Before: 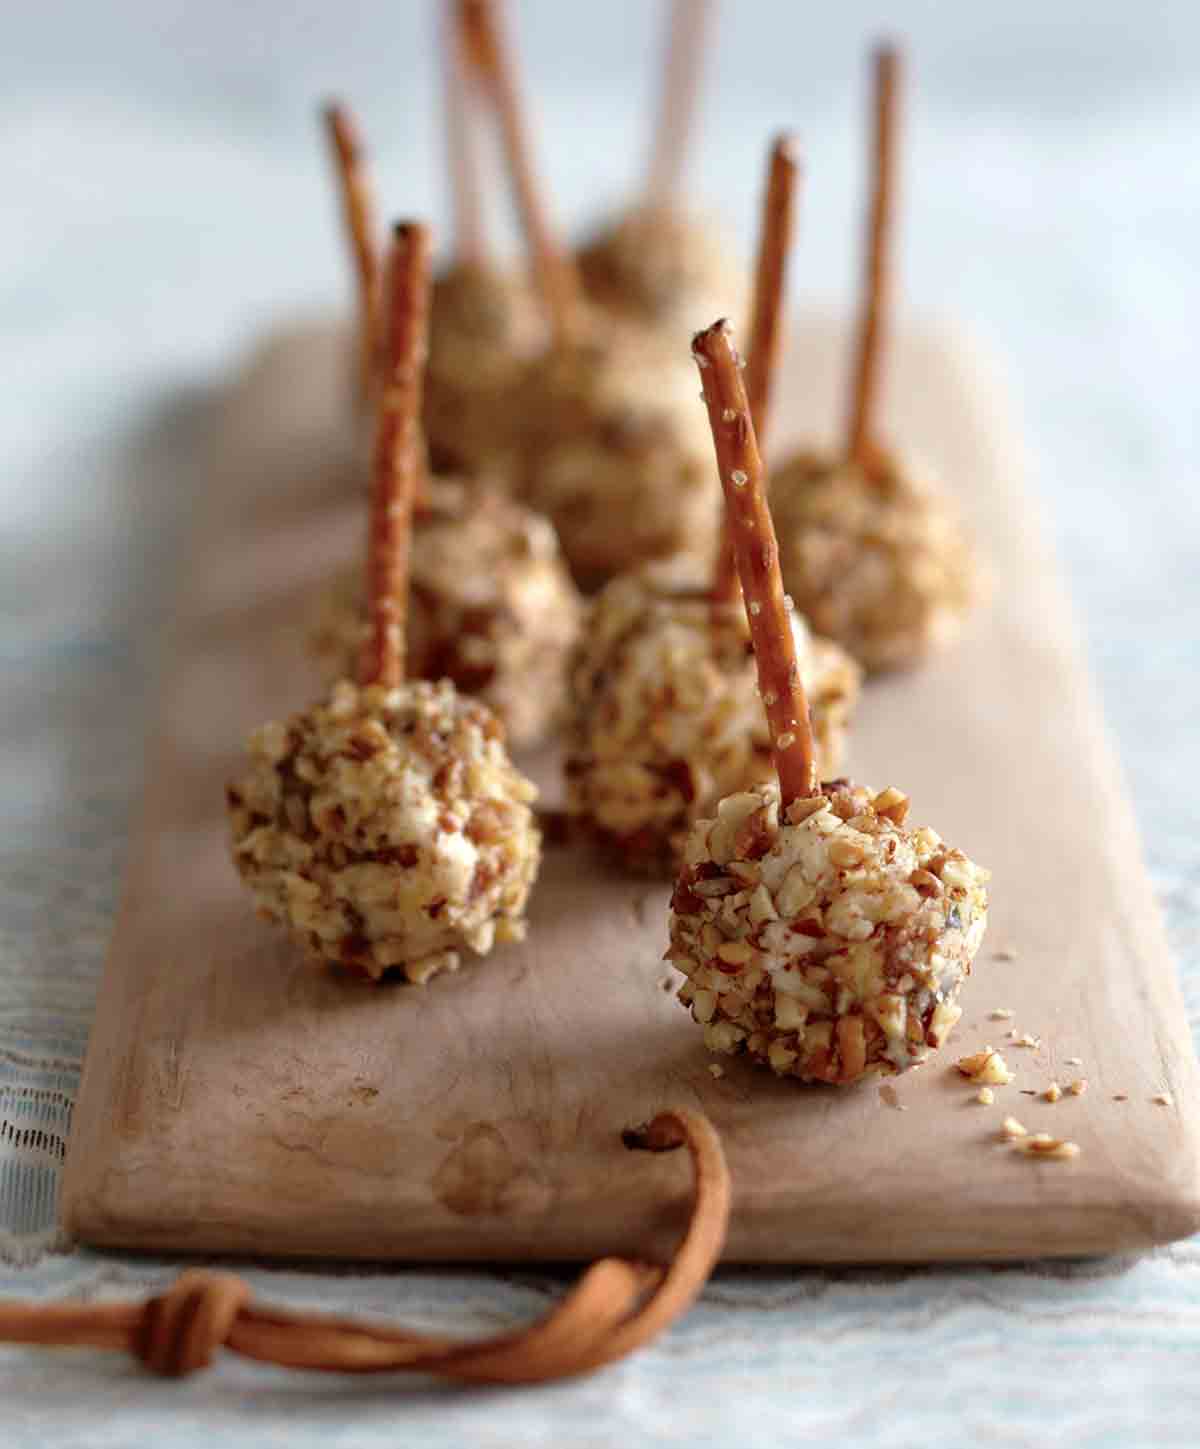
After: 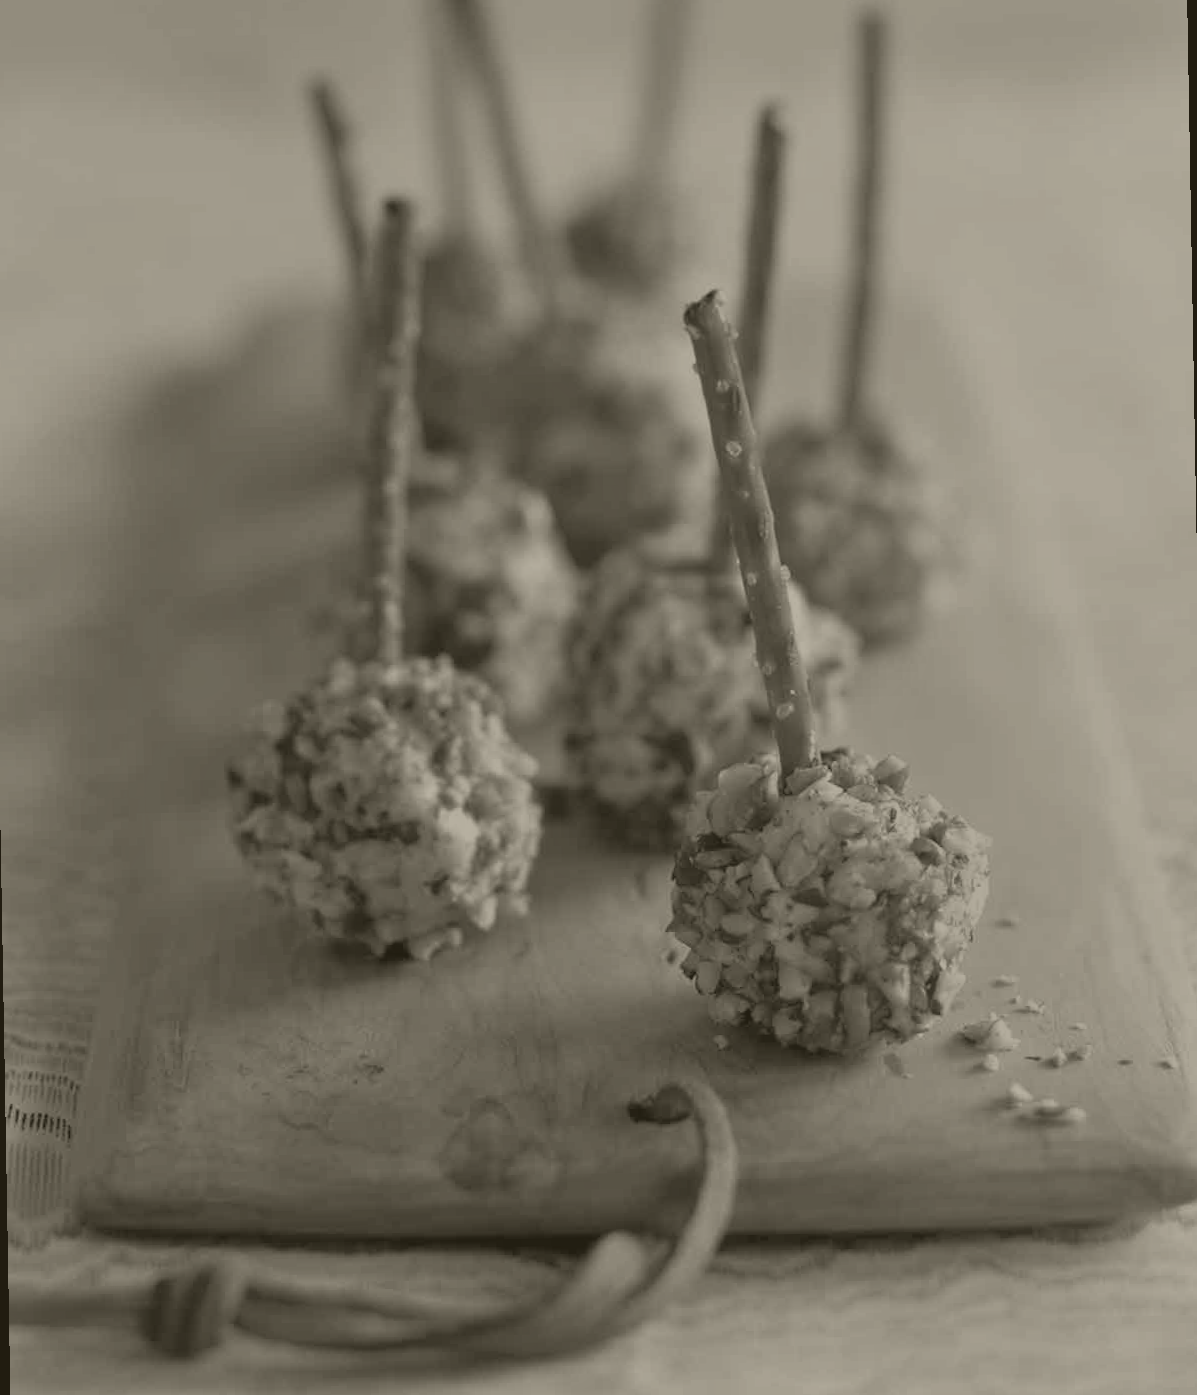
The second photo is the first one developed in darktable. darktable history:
tone equalizer: -8 EV 1 EV, -7 EV 1 EV, -6 EV 1 EV, -5 EV 1 EV, -4 EV 1 EV, -3 EV 0.75 EV, -2 EV 0.5 EV, -1 EV 0.25 EV
rotate and perspective: rotation -1°, crop left 0.011, crop right 0.989, crop top 0.025, crop bottom 0.975
white balance: red 0.967, blue 1.119, emerald 0.756
colorize: hue 41.44°, saturation 22%, source mix 60%, lightness 10.61%
